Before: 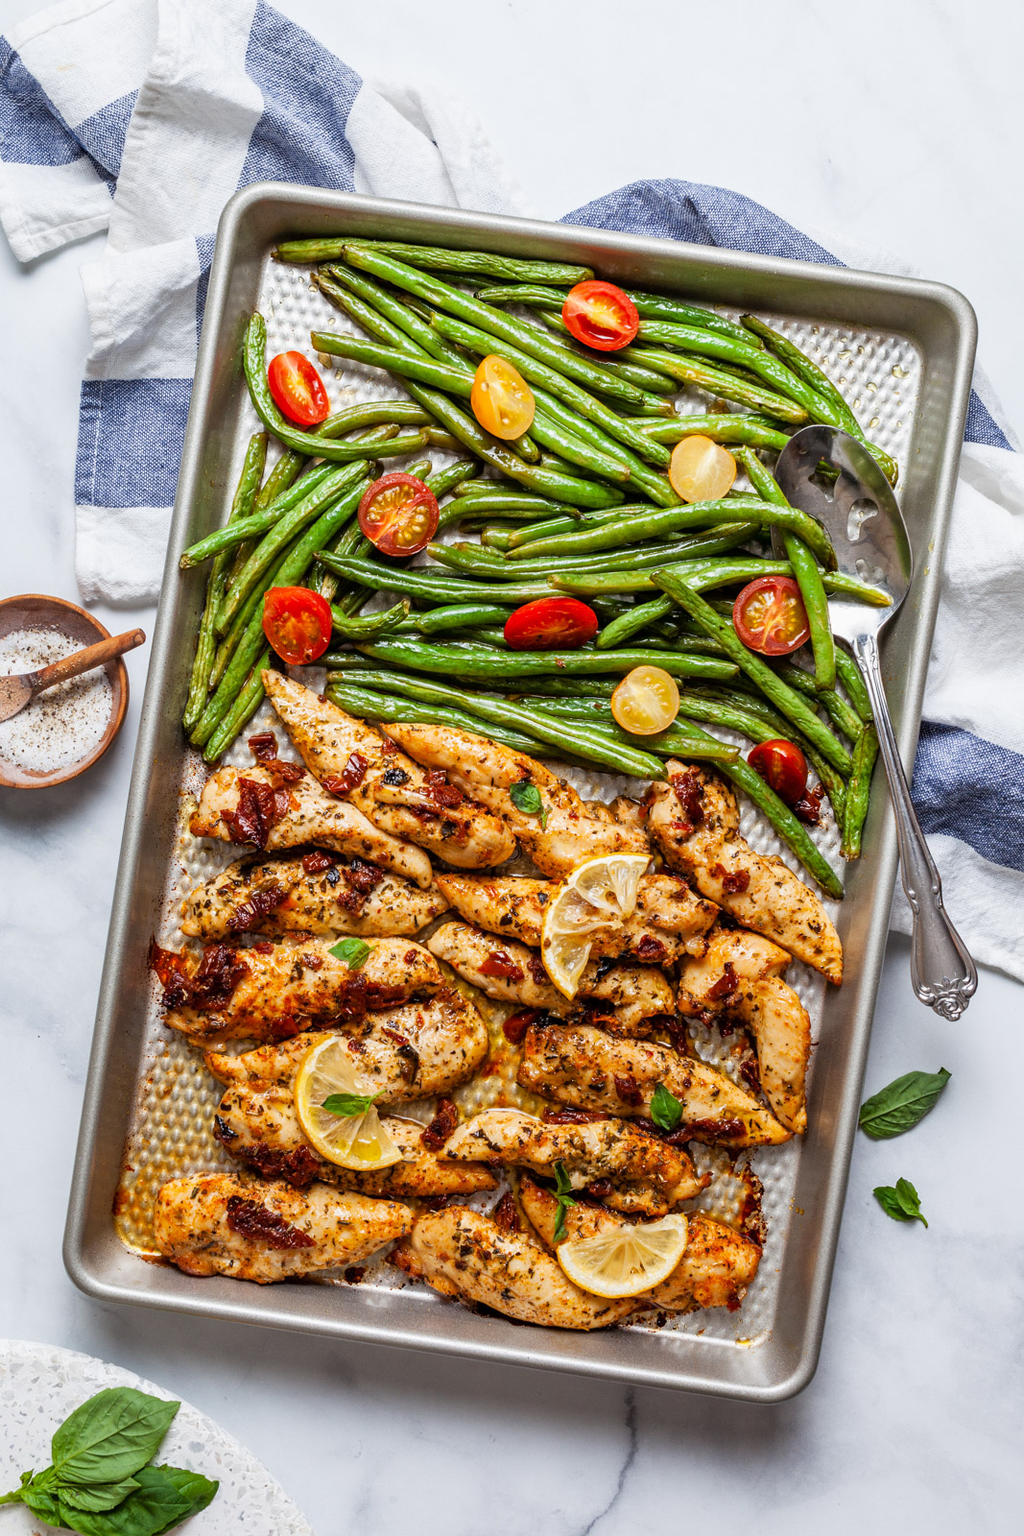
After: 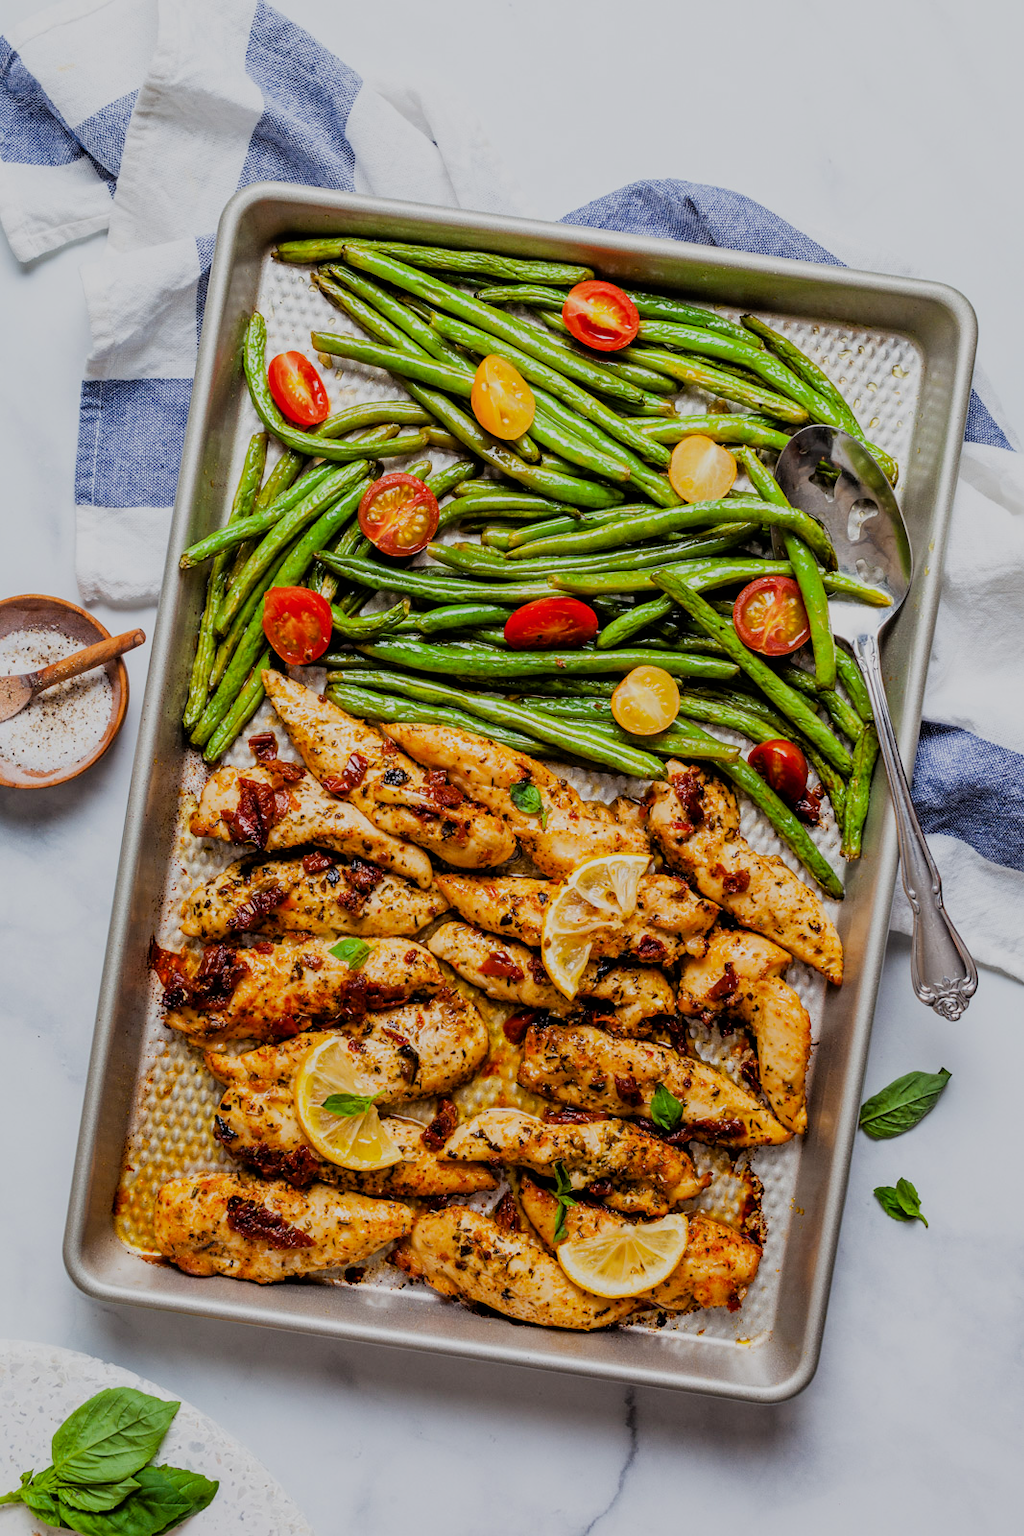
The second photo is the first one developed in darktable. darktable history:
color balance rgb: perceptual saturation grading › global saturation 17.498%, global vibrance 9.914%
filmic rgb: black relative exposure -7.34 EV, white relative exposure 5.09 EV, hardness 3.19
